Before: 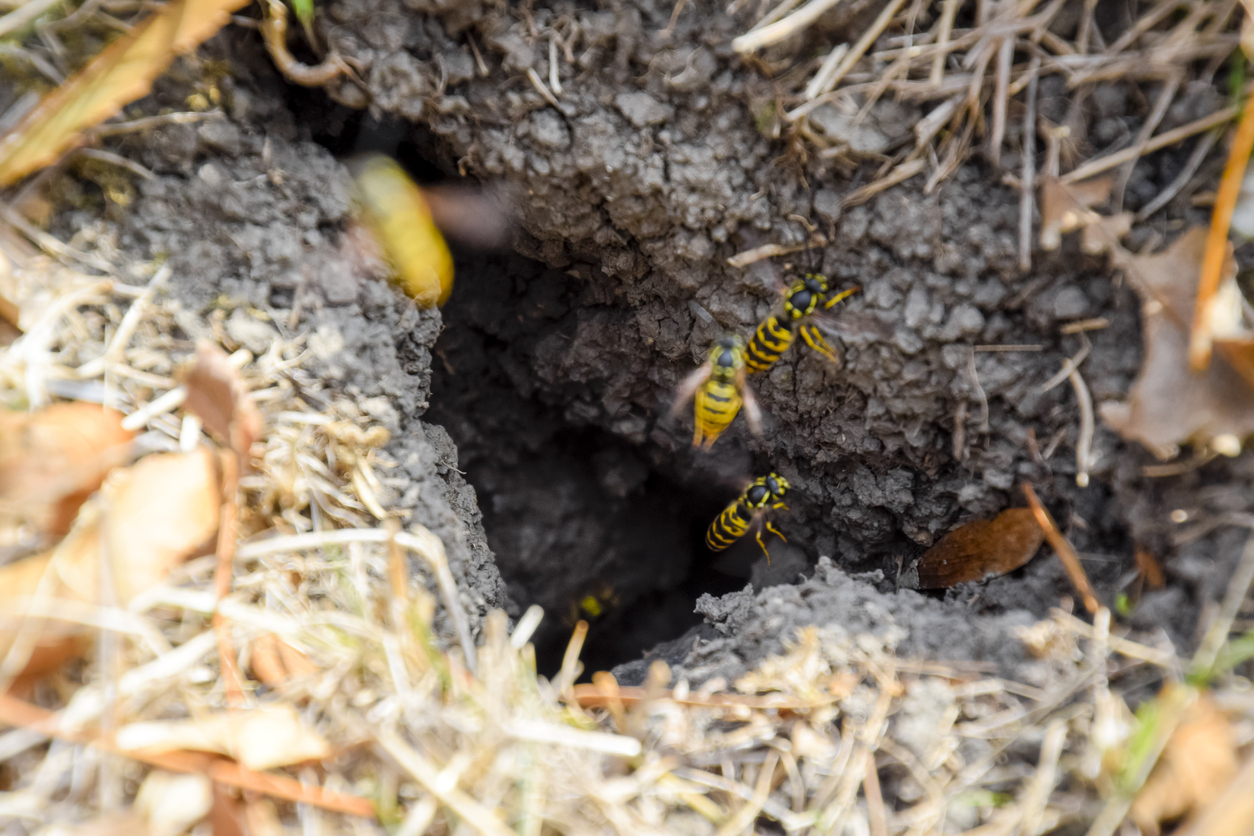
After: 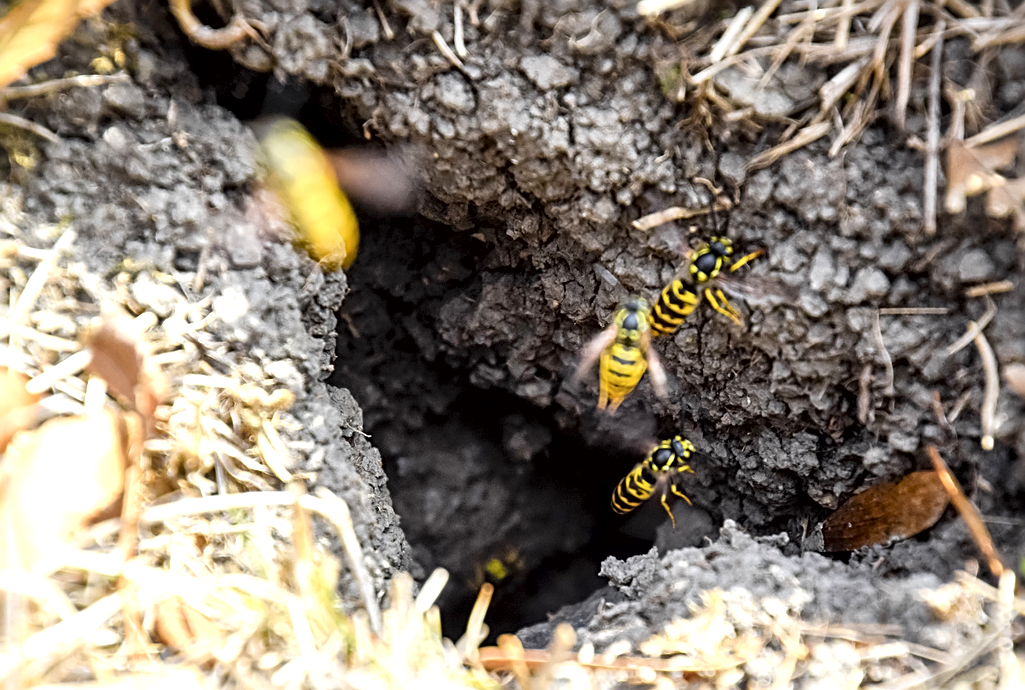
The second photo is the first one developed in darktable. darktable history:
crop and rotate: left 7.599%, top 4.493%, right 10.589%, bottom 12.932%
sharpen: radius 2.533, amount 0.626
local contrast: mode bilateral grid, contrast 25, coarseness 60, detail 152%, midtone range 0.2
exposure: black level correction 0.001, exposure 0.5 EV, compensate highlight preservation false
